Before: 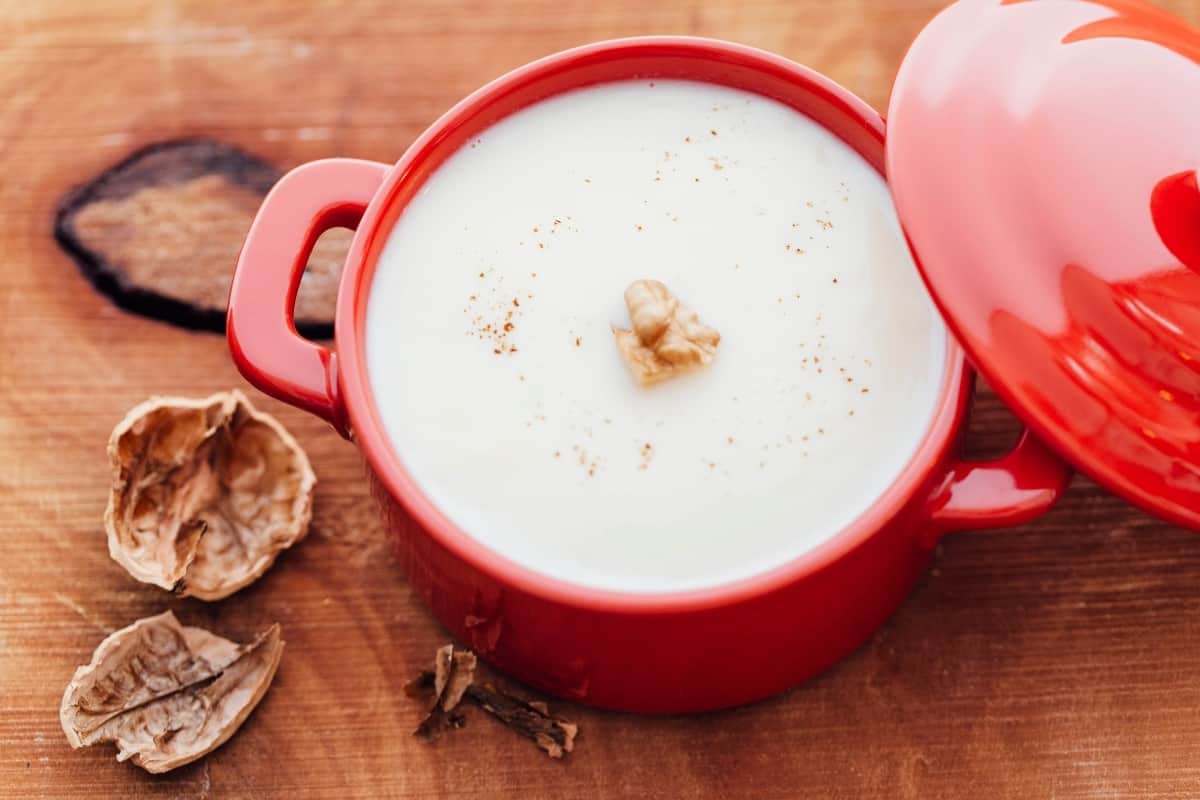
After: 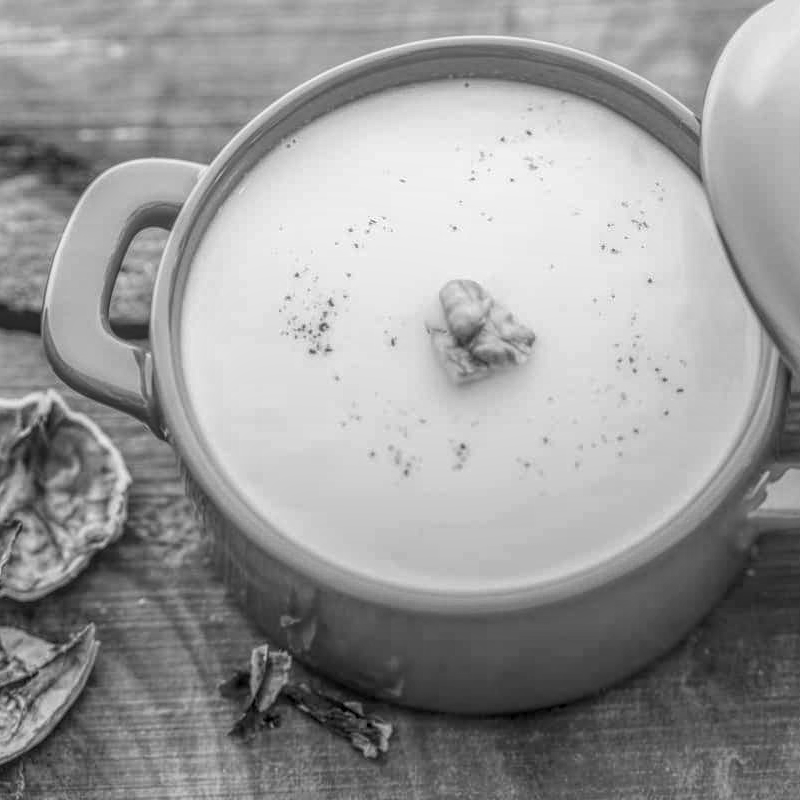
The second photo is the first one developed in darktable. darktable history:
crop and rotate: left 15.446%, right 17.836%
monochrome: on, module defaults
local contrast: highlights 0%, shadows 0%, detail 200%, midtone range 0.25
